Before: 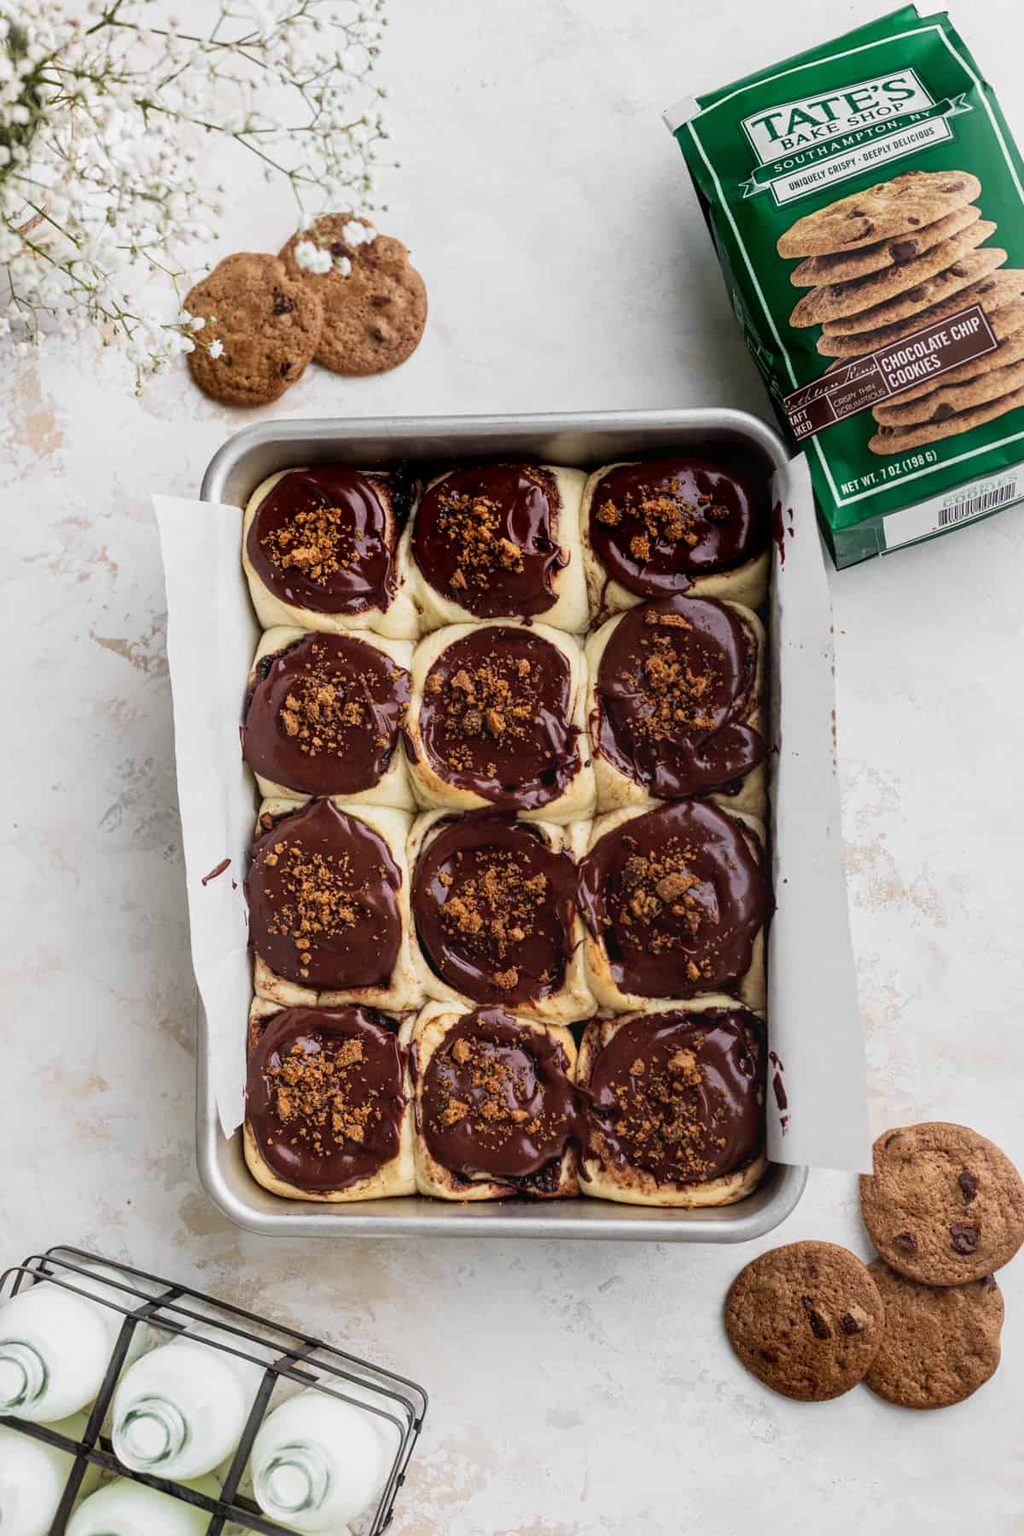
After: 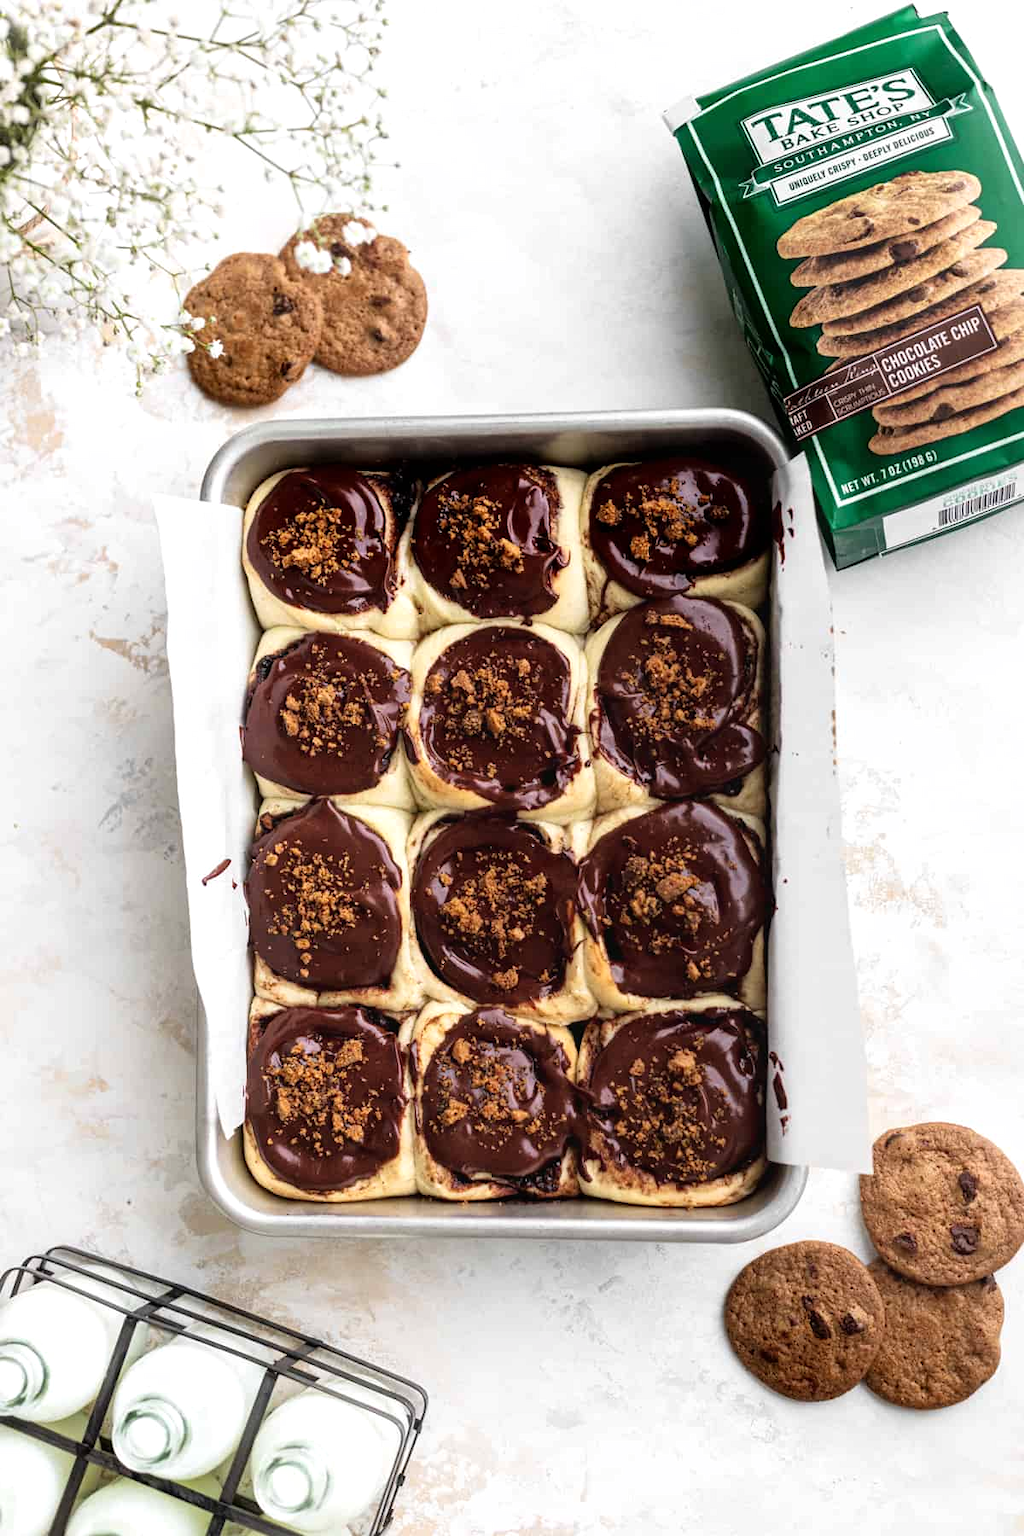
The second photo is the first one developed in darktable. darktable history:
exposure: exposure -0.001 EV, compensate highlight preservation false
tone equalizer: -8 EV -0.451 EV, -7 EV -0.376 EV, -6 EV -0.309 EV, -5 EV -0.222 EV, -3 EV 0.255 EV, -2 EV 0.332 EV, -1 EV 0.38 EV, +0 EV 0.433 EV
